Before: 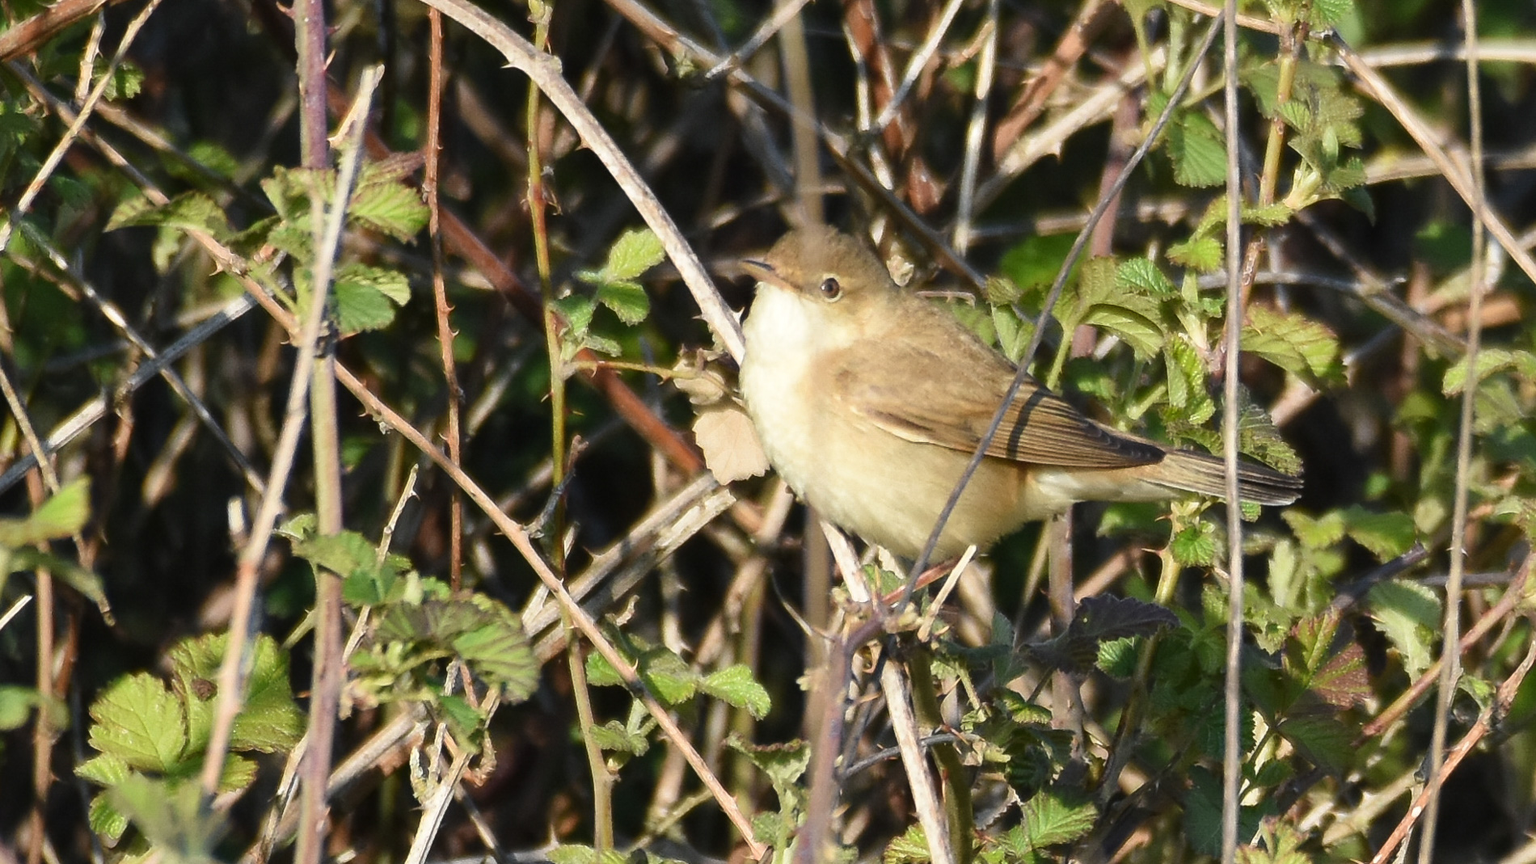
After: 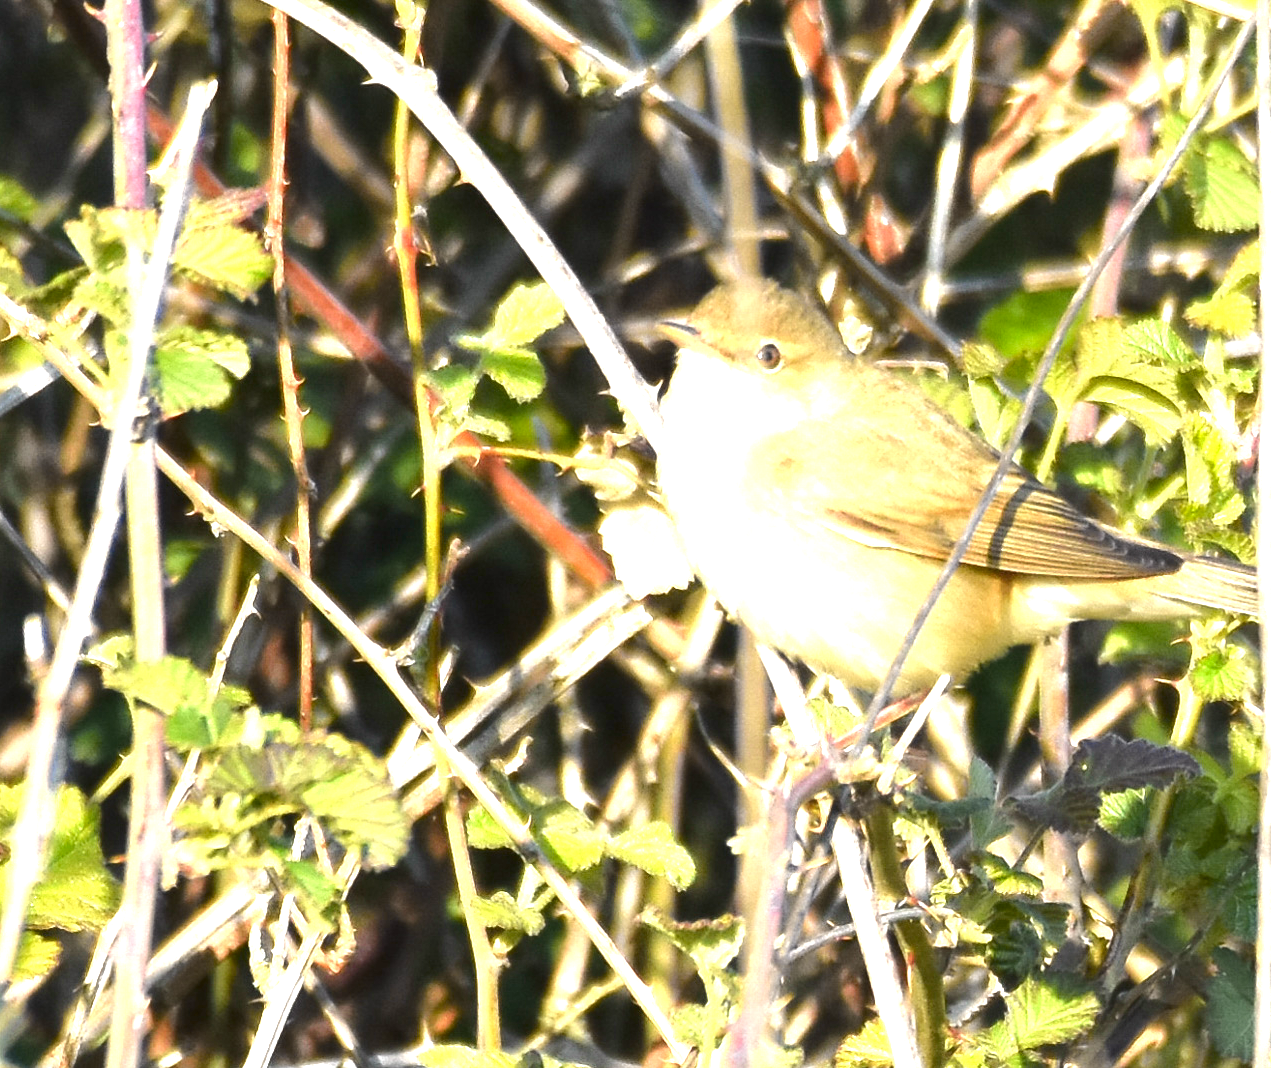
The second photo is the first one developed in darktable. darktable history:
exposure: black level correction 0.001, exposure 1.711 EV, compensate highlight preservation false
tone curve: curves: ch0 [(0, 0.021) (0.049, 0.044) (0.157, 0.131) (0.365, 0.359) (0.499, 0.517) (0.675, 0.667) (0.856, 0.83) (1, 0.969)]; ch1 [(0, 0) (0.302, 0.309) (0.433, 0.443) (0.472, 0.47) (0.502, 0.503) (0.527, 0.516) (0.564, 0.557) (0.614, 0.645) (0.677, 0.722) (0.859, 0.889) (1, 1)]; ch2 [(0, 0) (0.33, 0.301) (0.447, 0.44) (0.487, 0.496) (0.502, 0.501) (0.535, 0.537) (0.565, 0.558) (0.608, 0.624) (1, 1)], color space Lab, independent channels, preserve colors none
crop and rotate: left 13.653%, right 19.434%
color correction: highlights b* 0.042, saturation 0.993
